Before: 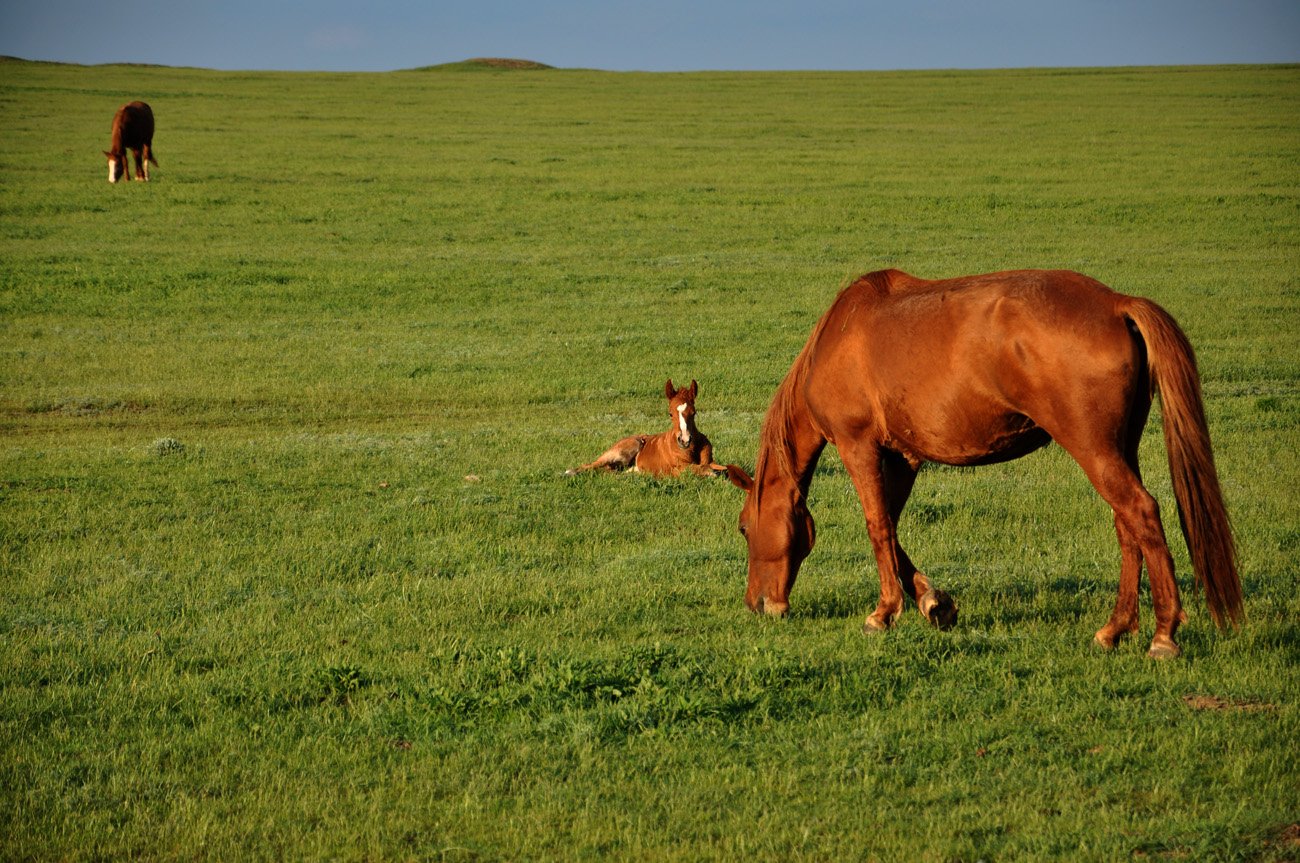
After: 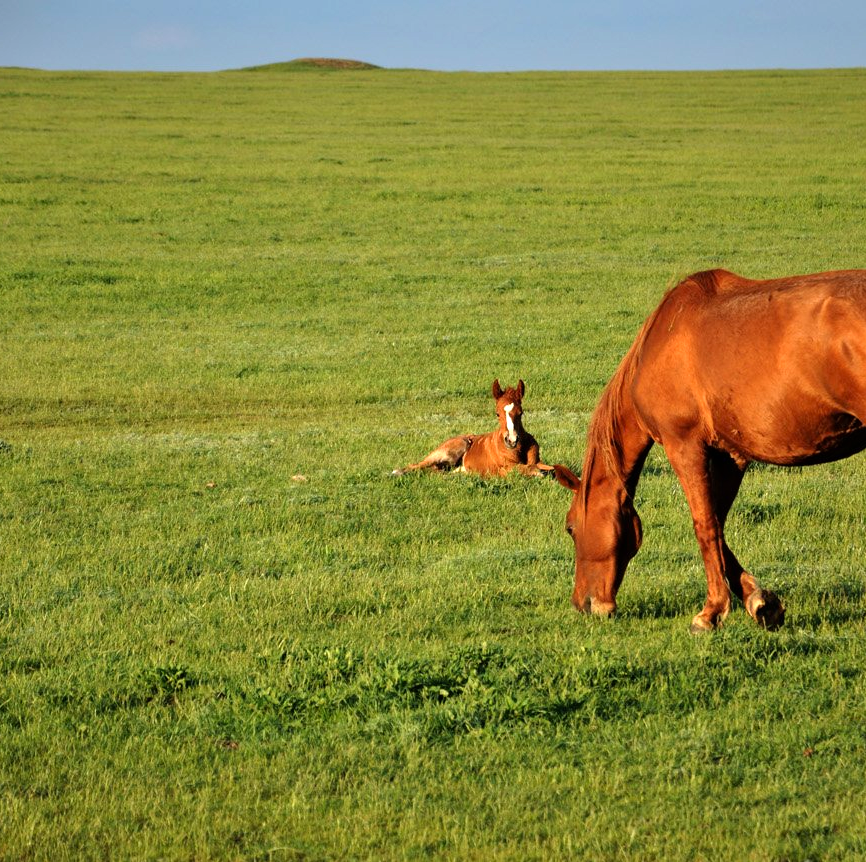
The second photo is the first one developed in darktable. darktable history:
crop and rotate: left 13.366%, right 20.013%
tone equalizer: -8 EV -0.72 EV, -7 EV -0.693 EV, -6 EV -0.603 EV, -5 EV -0.403 EV, -3 EV 0.392 EV, -2 EV 0.6 EV, -1 EV 0.697 EV, +0 EV 0.777 EV
